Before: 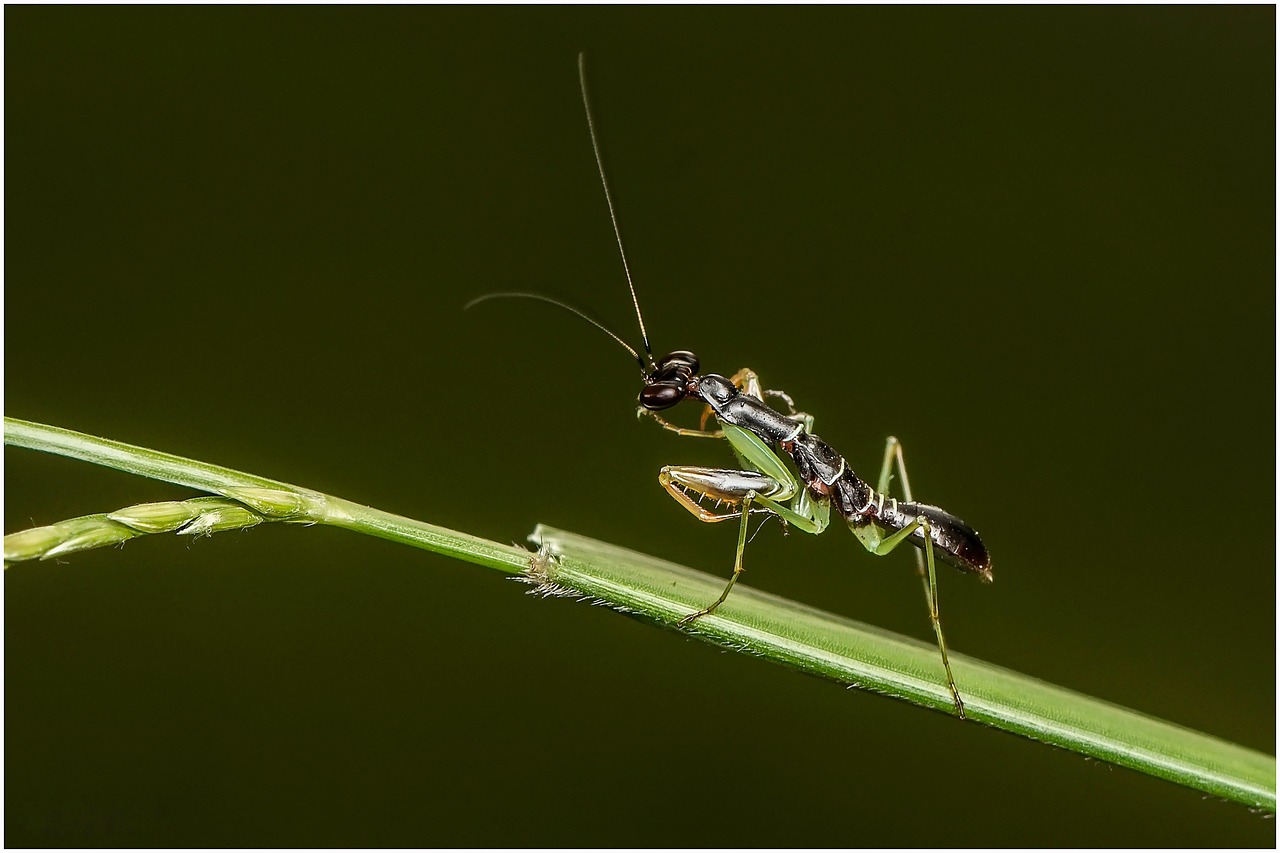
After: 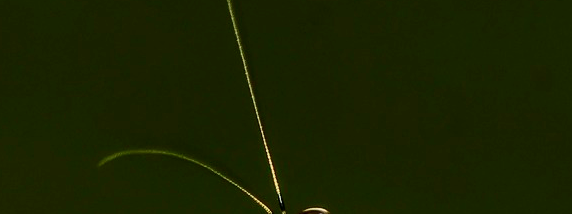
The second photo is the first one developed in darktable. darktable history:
tone curve: curves: ch0 [(0, 0.003) (0.044, 0.032) (0.12, 0.089) (0.19, 0.164) (0.269, 0.269) (0.473, 0.533) (0.595, 0.695) (0.718, 0.823) (0.855, 0.931) (1, 0.982)]; ch1 [(0, 0) (0.243, 0.245) (0.427, 0.387) (0.493, 0.481) (0.501, 0.5) (0.521, 0.528) (0.554, 0.586) (0.607, 0.655) (0.671, 0.735) (0.796, 0.85) (1, 1)]; ch2 [(0, 0) (0.249, 0.216) (0.357, 0.317) (0.448, 0.432) (0.478, 0.492) (0.498, 0.499) (0.517, 0.519) (0.537, 0.57) (0.569, 0.623) (0.61, 0.663) (0.706, 0.75) (0.808, 0.809) (0.991, 0.968)], color space Lab, independent channels, preserve colors none
crop: left 28.64%, top 16.832%, right 26.637%, bottom 58.055%
local contrast: on, module defaults
